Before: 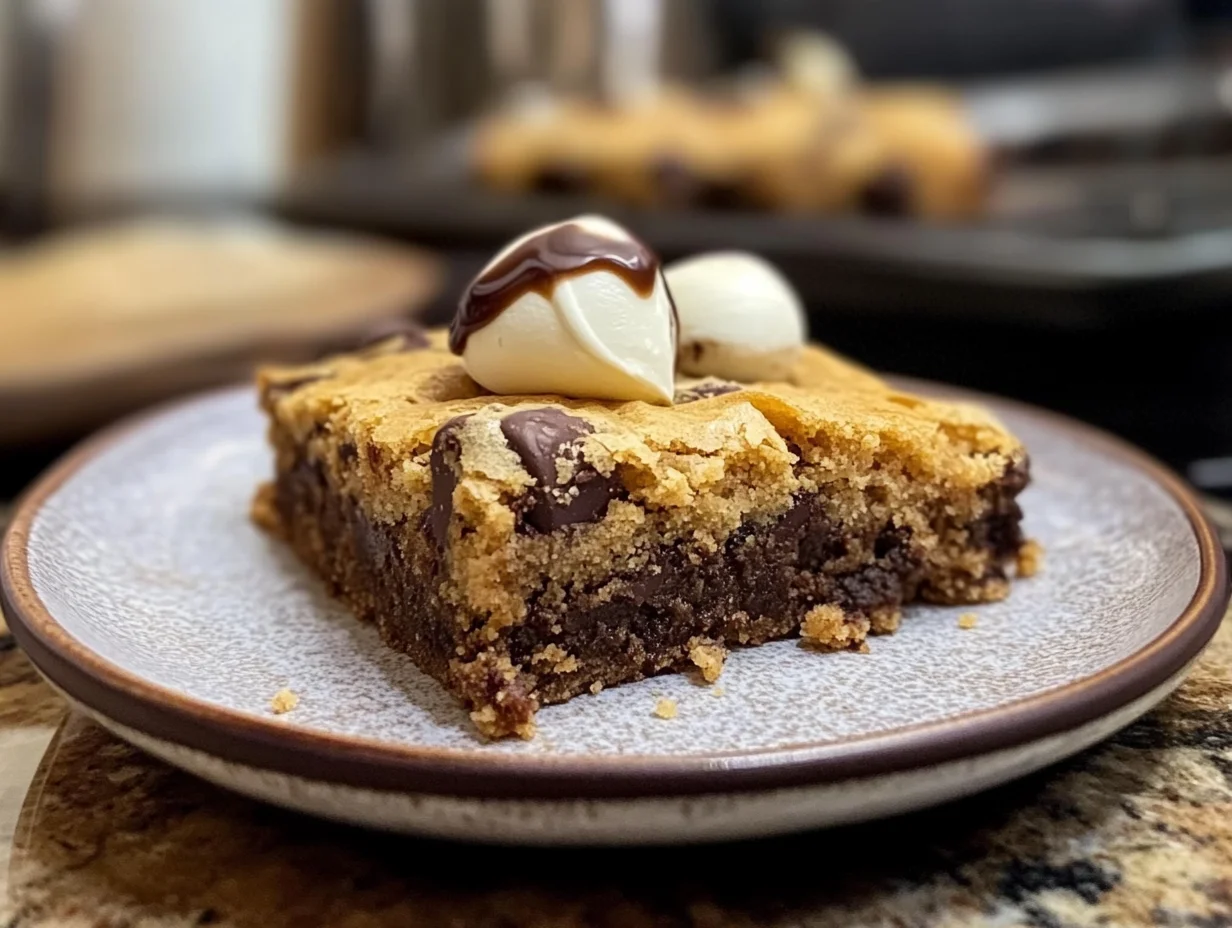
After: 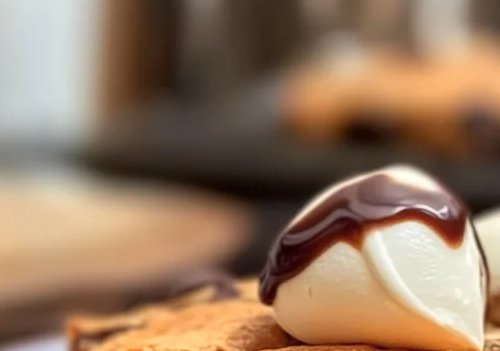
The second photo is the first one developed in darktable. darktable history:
crop: left 15.452%, top 5.459%, right 43.956%, bottom 56.62%
color zones: curves: ch1 [(0.263, 0.53) (0.376, 0.287) (0.487, 0.512) (0.748, 0.547) (1, 0.513)]; ch2 [(0.262, 0.45) (0.751, 0.477)], mix 31.98%
